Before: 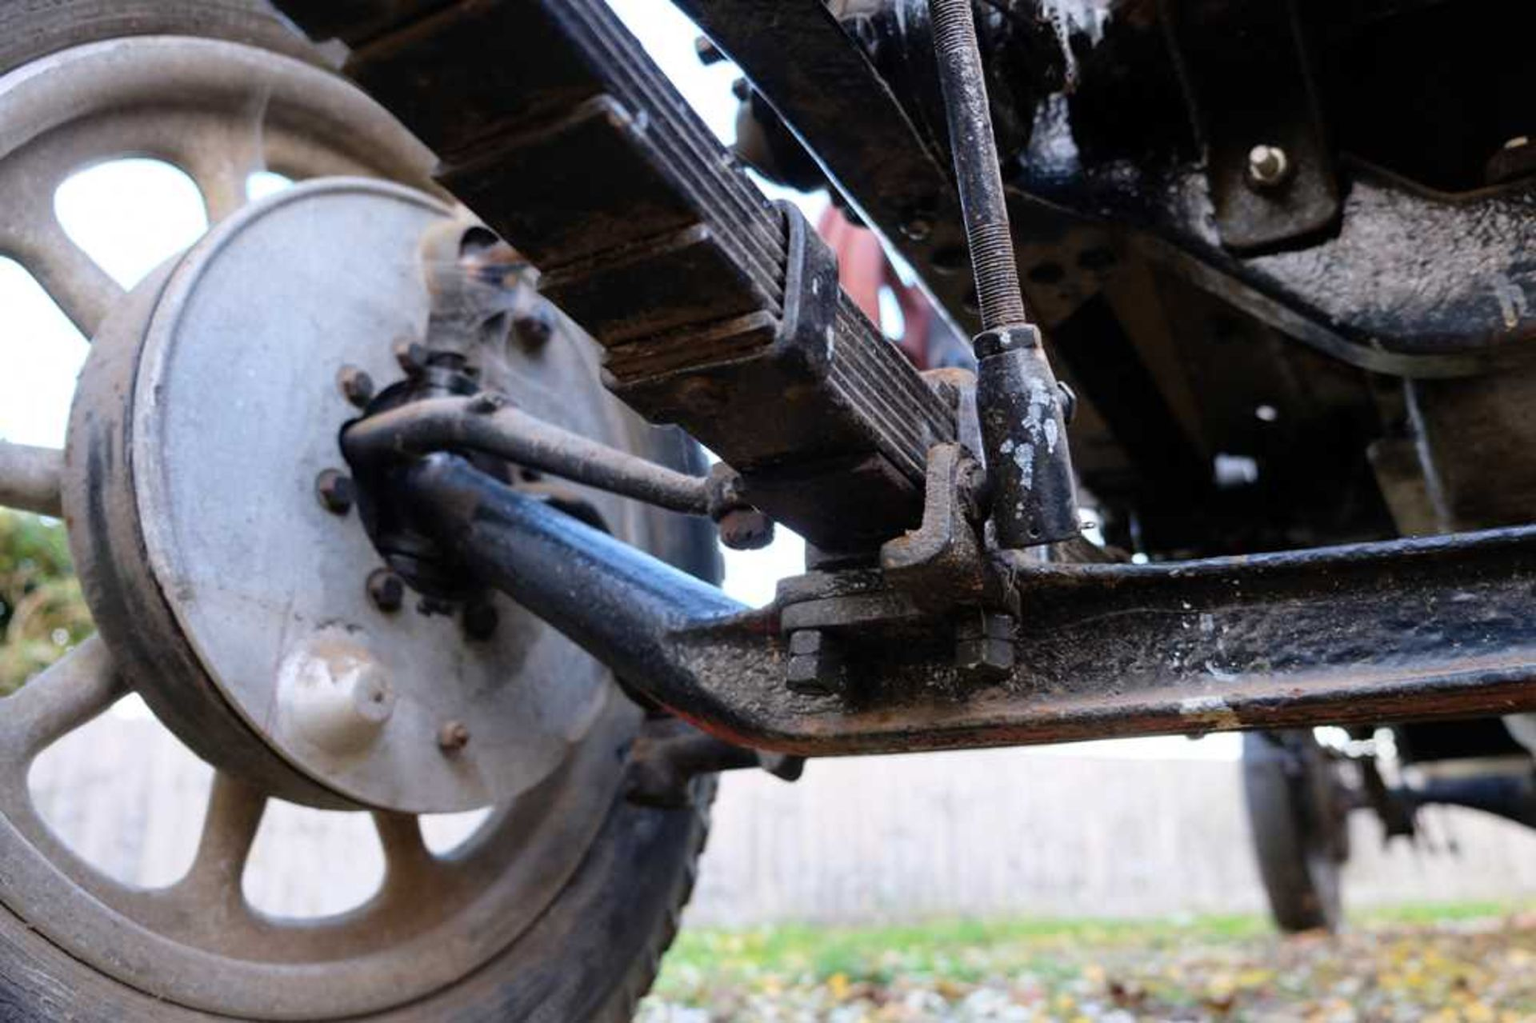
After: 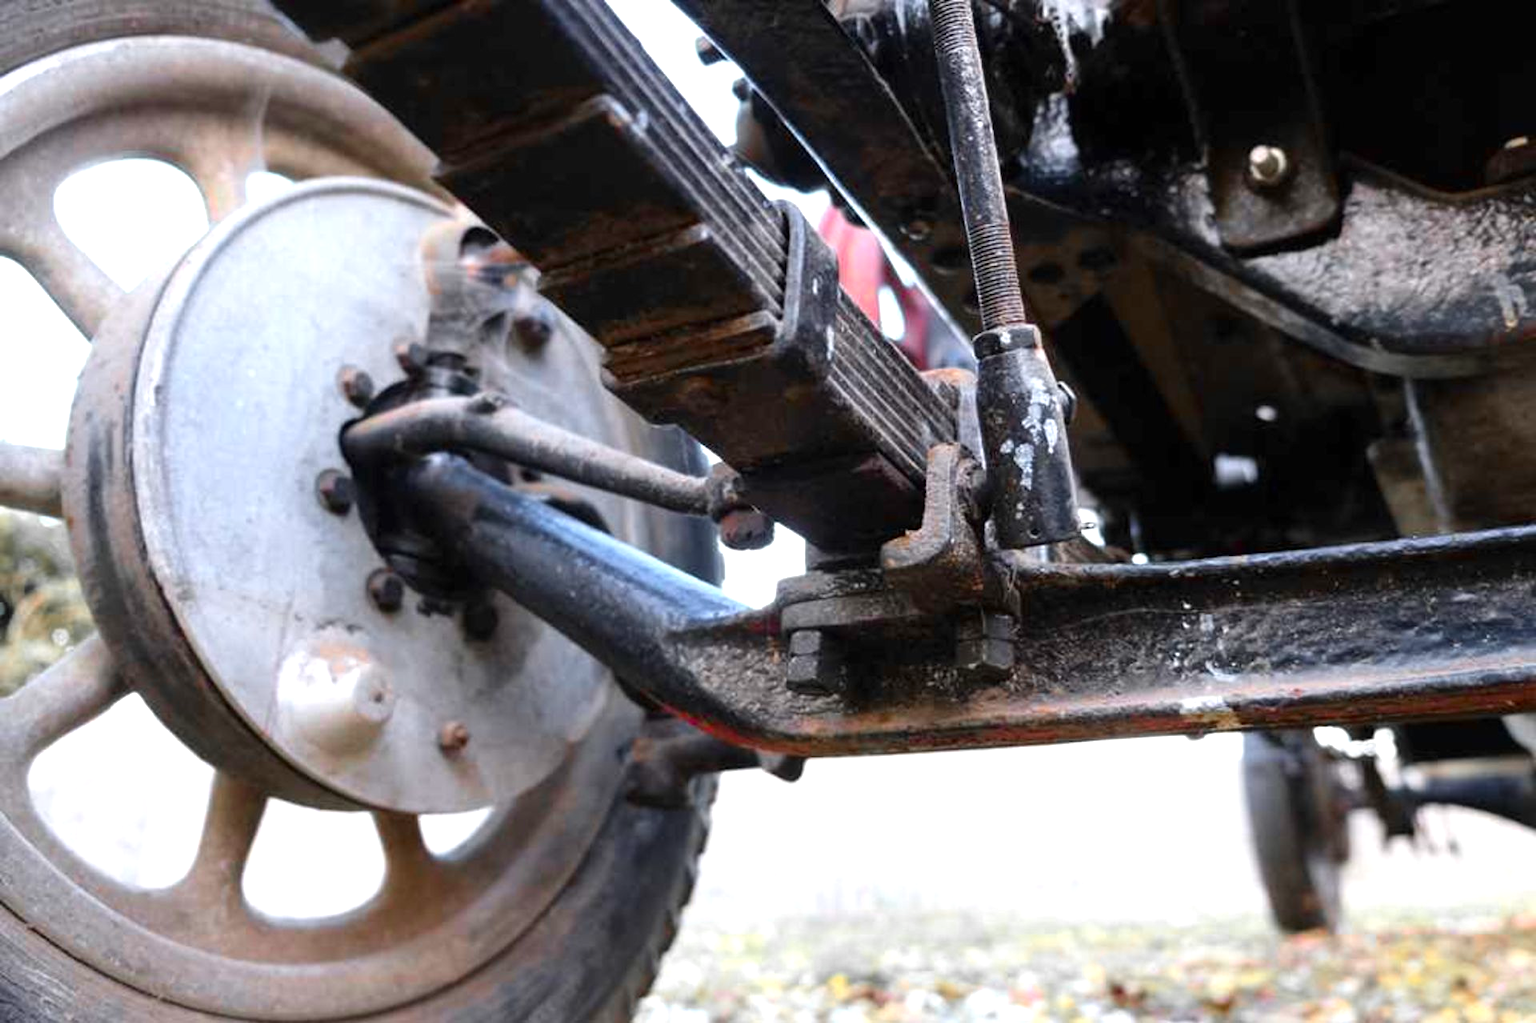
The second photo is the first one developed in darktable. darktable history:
exposure: black level correction 0, exposure 0.6 EV, compensate highlight preservation false
color zones: curves: ch1 [(0, 0.679) (0.143, 0.647) (0.286, 0.261) (0.378, -0.011) (0.571, 0.396) (0.714, 0.399) (0.857, 0.406) (1, 0.679)]
